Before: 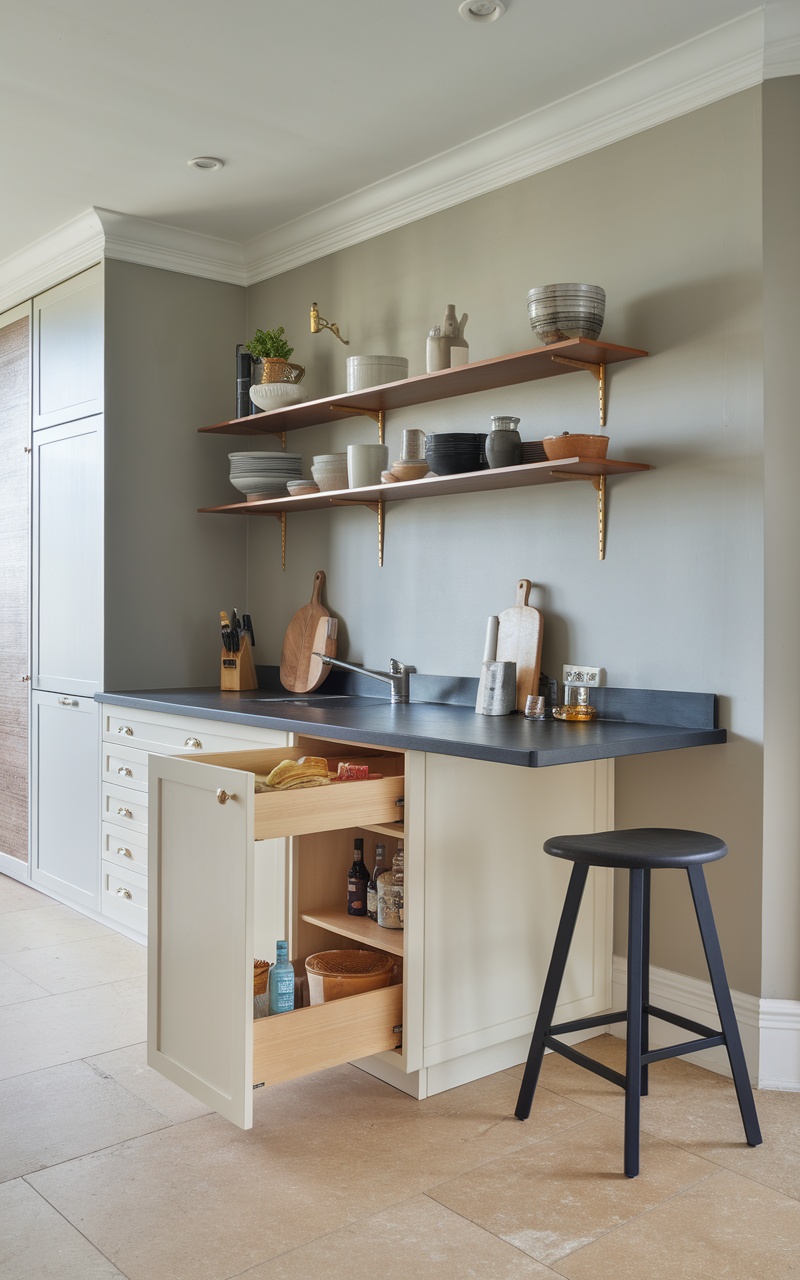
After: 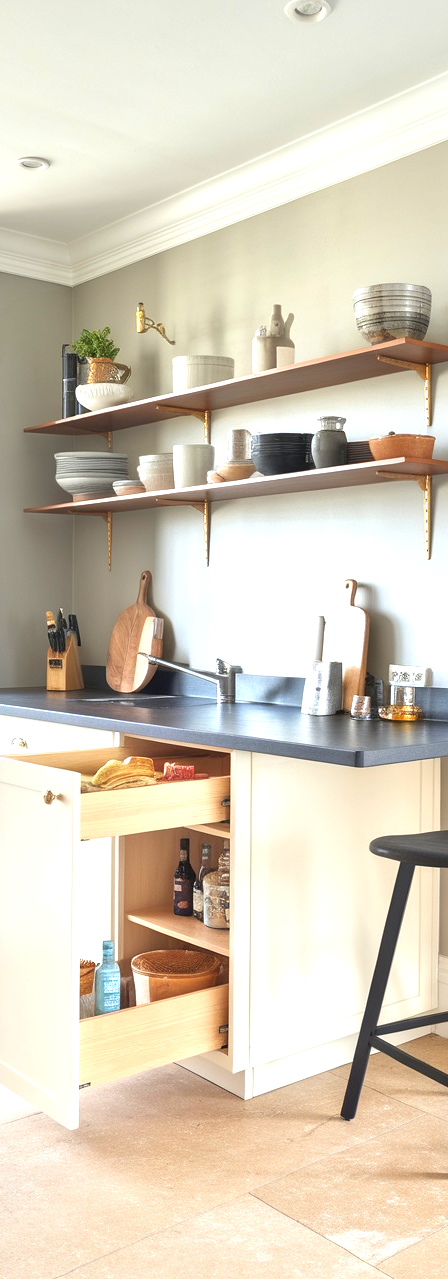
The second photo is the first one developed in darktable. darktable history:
crop: left 21.755%, right 22.124%, bottom 0.01%
exposure: black level correction 0, exposure 1.2 EV, compensate exposure bias true, compensate highlight preservation false
